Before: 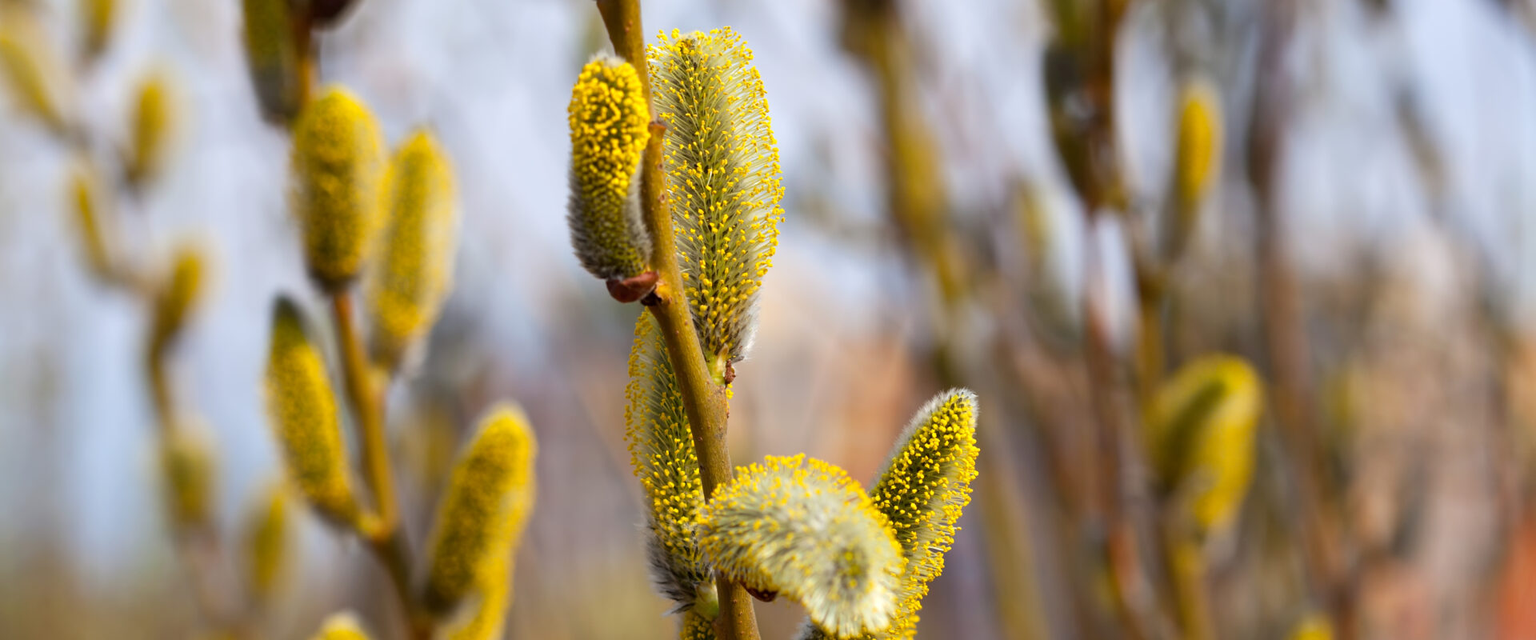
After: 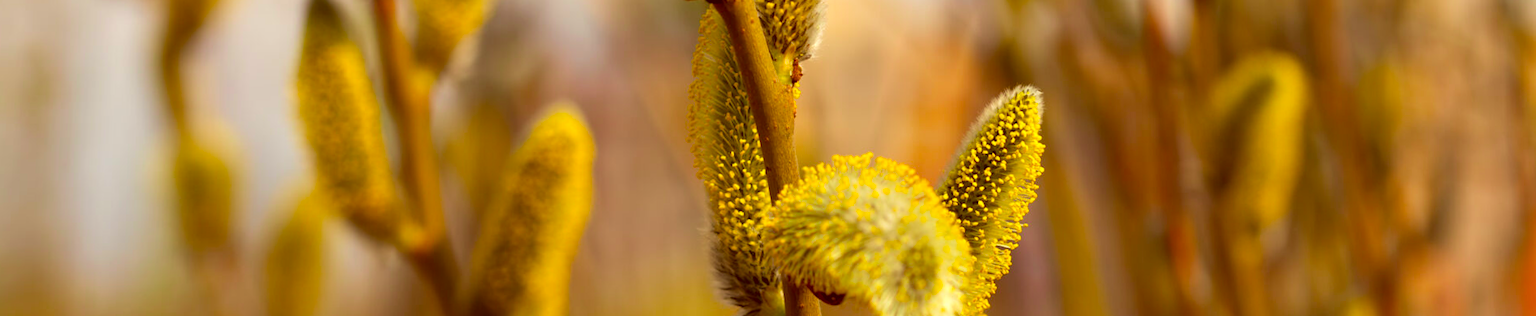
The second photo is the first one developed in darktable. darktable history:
crop and rotate: top 46.237%
color correction: highlights a* 1.12, highlights b* 24.26, shadows a* 15.58, shadows b* 24.26
color balance rgb: perceptual saturation grading › global saturation 20%, global vibrance 20%
rotate and perspective: rotation -0.013°, lens shift (vertical) -0.027, lens shift (horizontal) 0.178, crop left 0.016, crop right 0.989, crop top 0.082, crop bottom 0.918
velvia: on, module defaults
